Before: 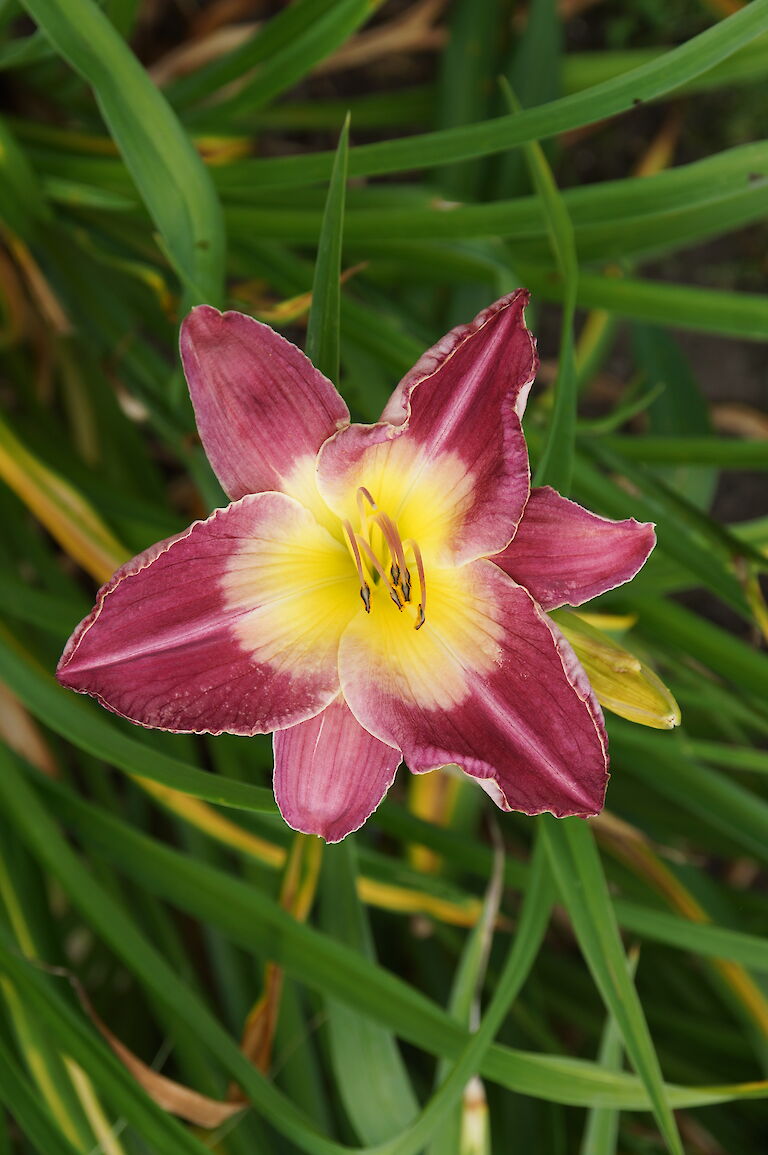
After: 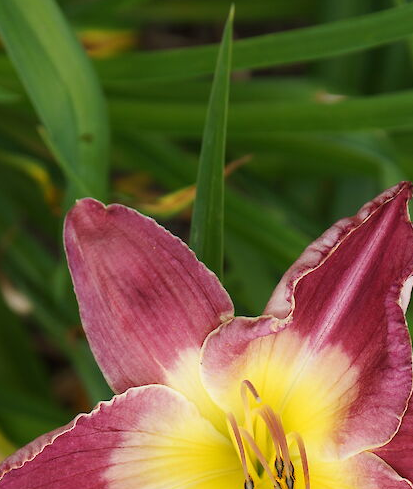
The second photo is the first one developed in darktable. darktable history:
exposure: compensate highlight preservation false
crop: left 15.105%, top 9.283%, right 31.072%, bottom 48.335%
